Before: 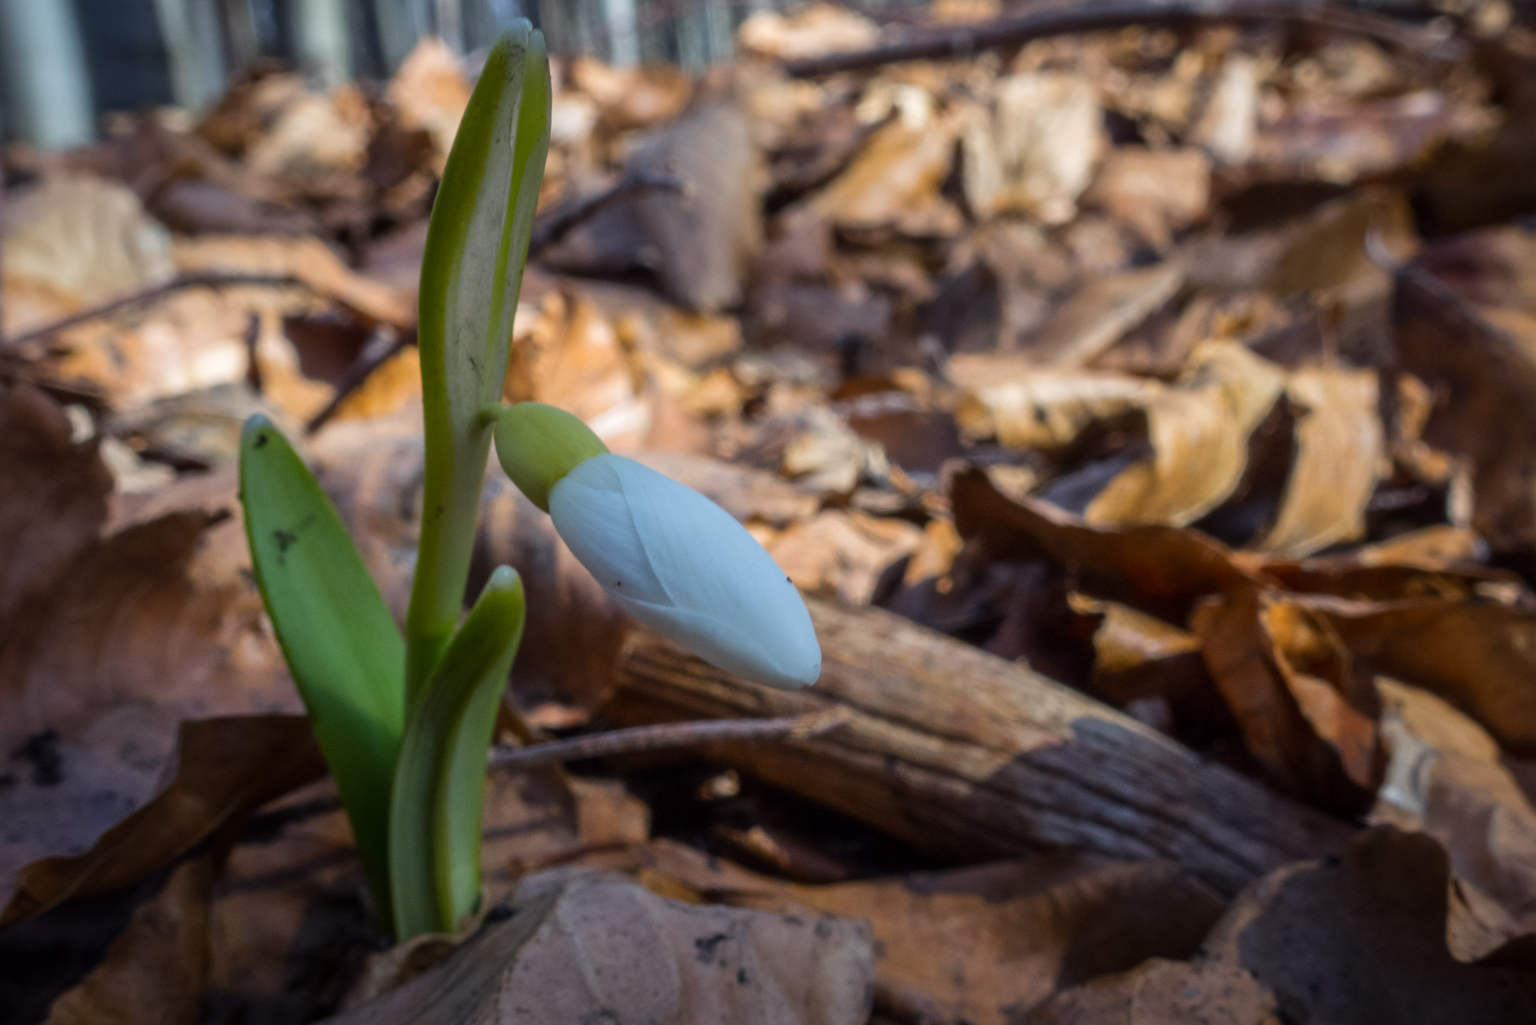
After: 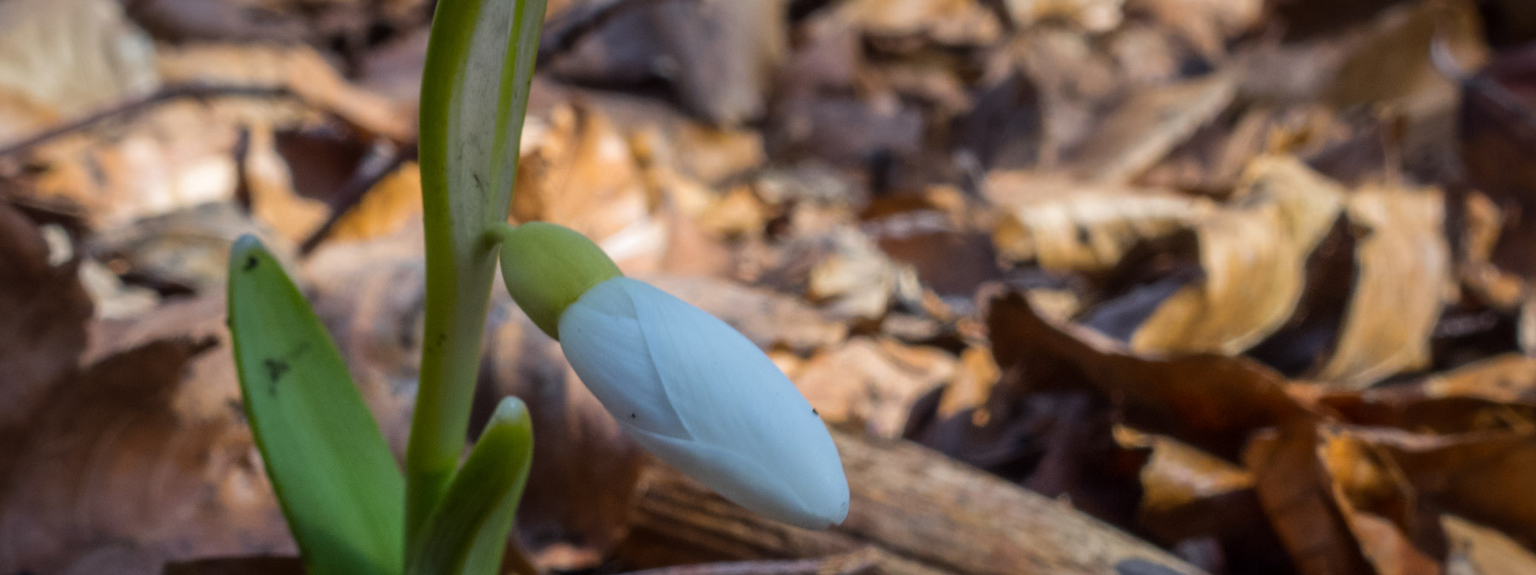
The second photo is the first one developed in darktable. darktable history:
crop: left 1.746%, top 19.024%, right 4.638%, bottom 28.397%
